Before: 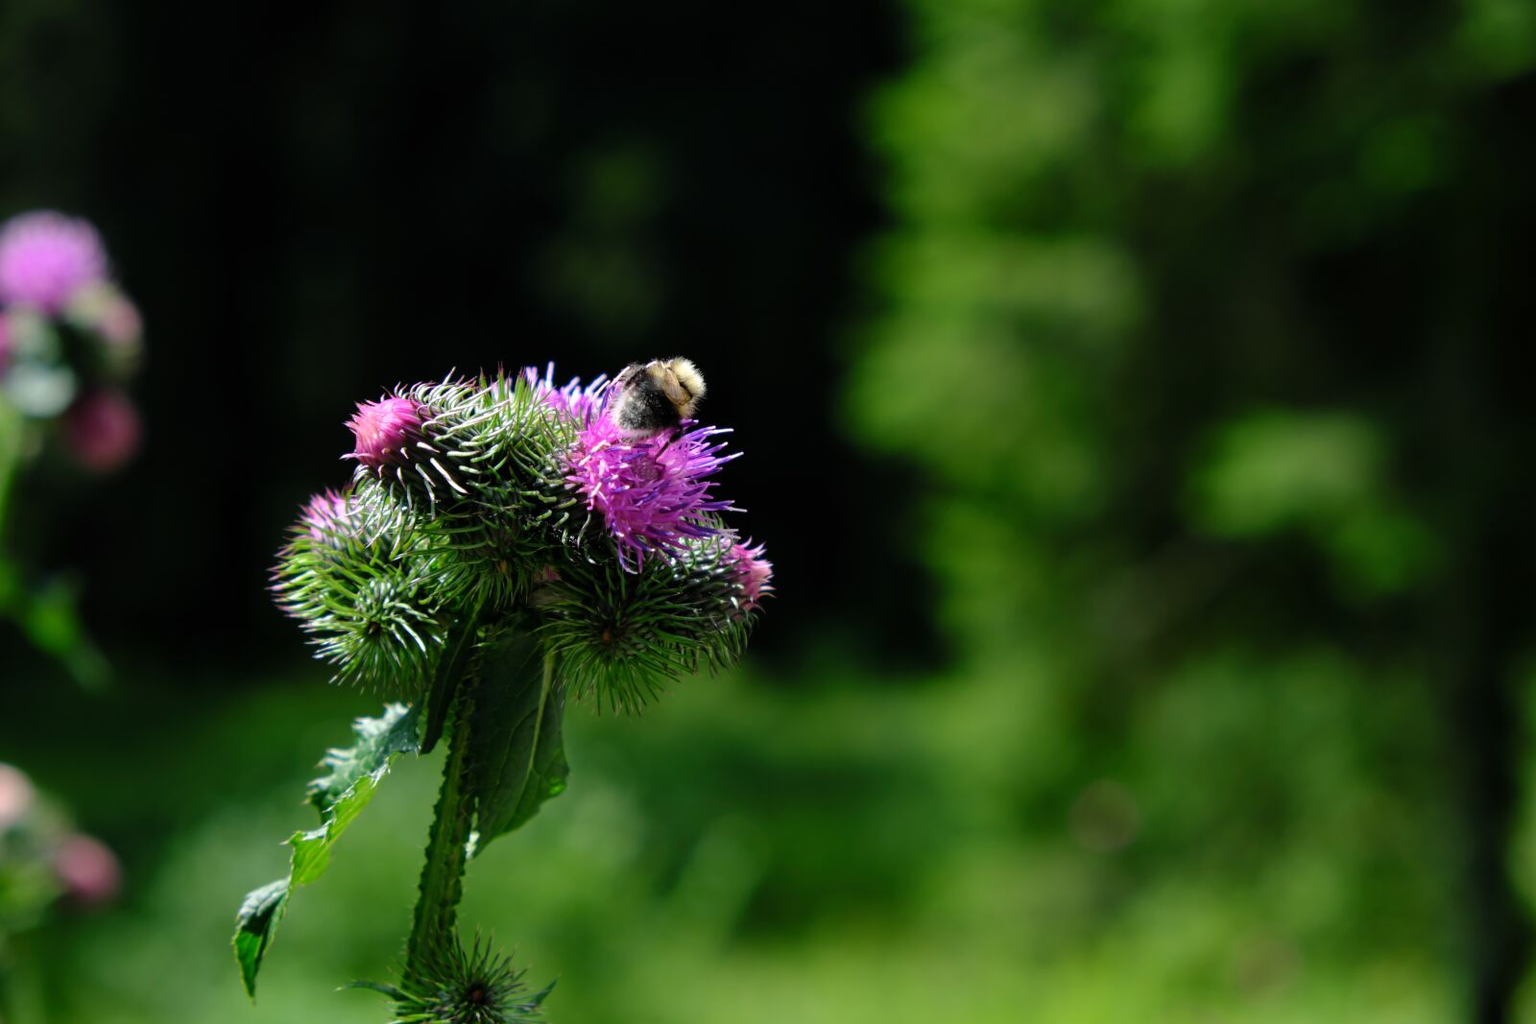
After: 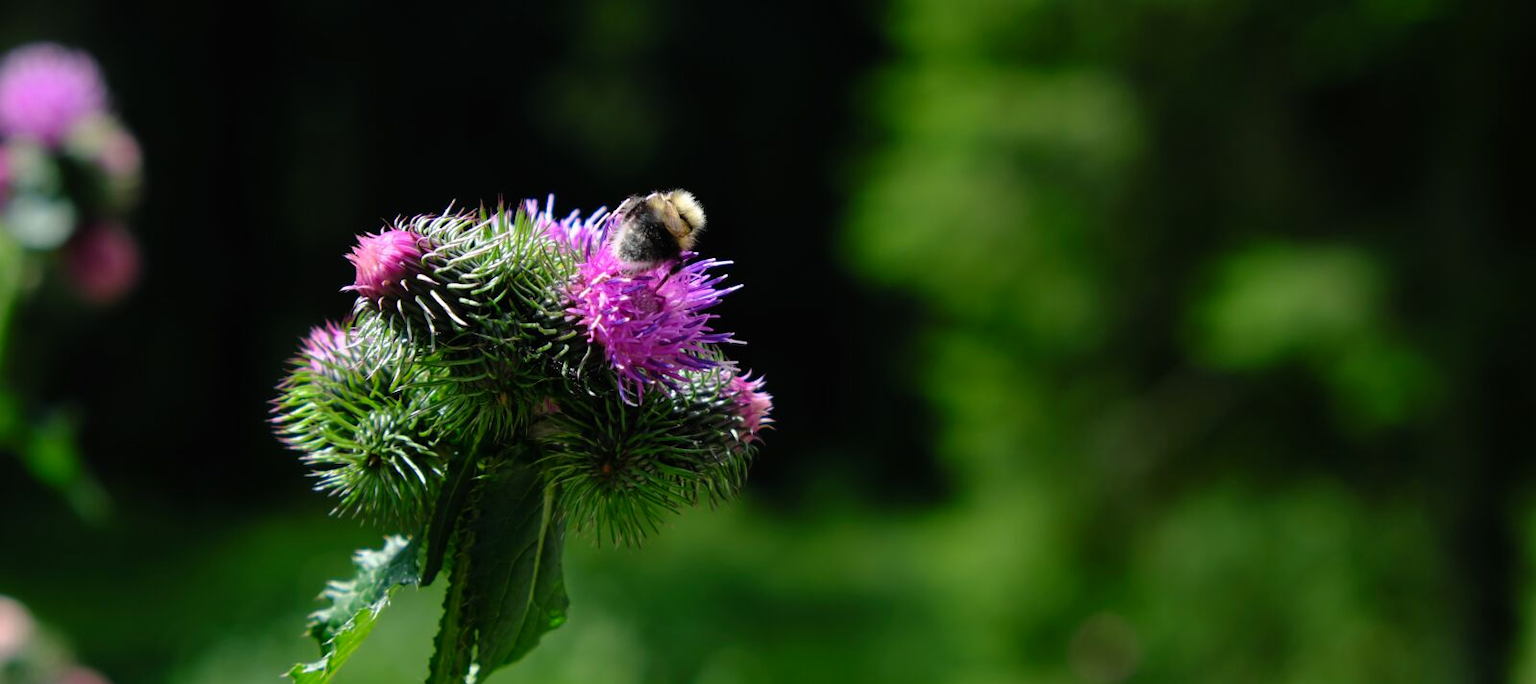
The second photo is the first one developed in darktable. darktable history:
crop: top 16.414%, bottom 16.759%
exposure: compensate highlight preservation false
contrast brightness saturation: contrast -0.013, brightness -0.015, saturation 0.035
